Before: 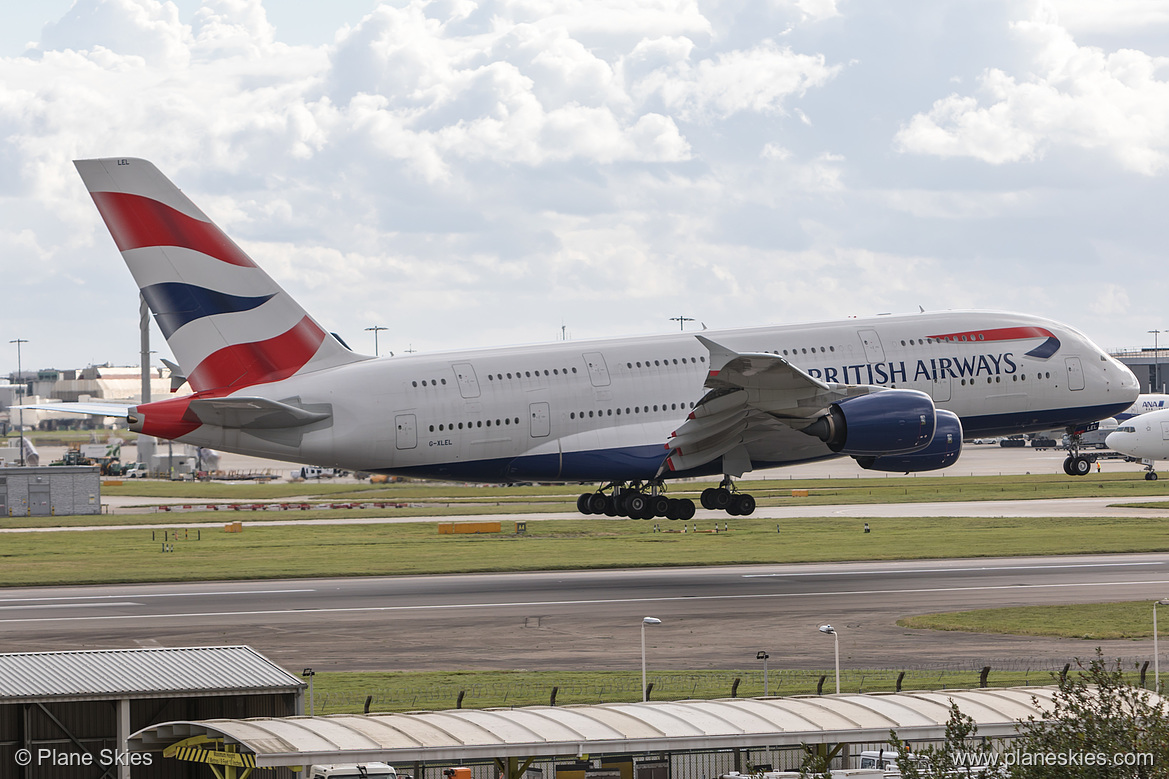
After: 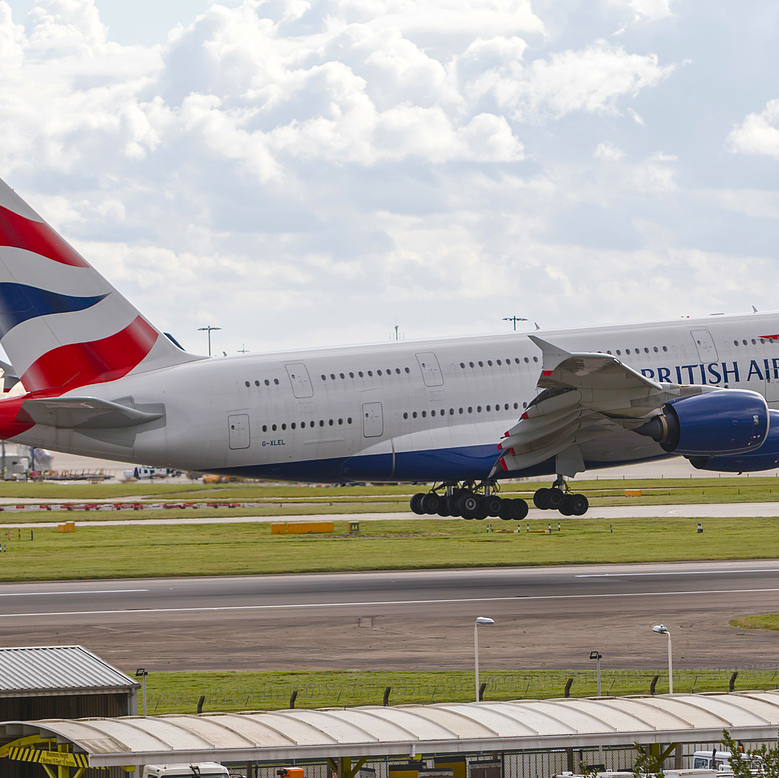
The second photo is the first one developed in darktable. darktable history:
color balance rgb: global offset › luminance 0.493%, global offset › hue 58.9°, perceptual saturation grading › global saturation 24.911%, perceptual saturation grading › highlights -50.264%, perceptual saturation grading › shadows 30.268%, global vibrance 40.787%
crop and rotate: left 14.34%, right 18.938%
